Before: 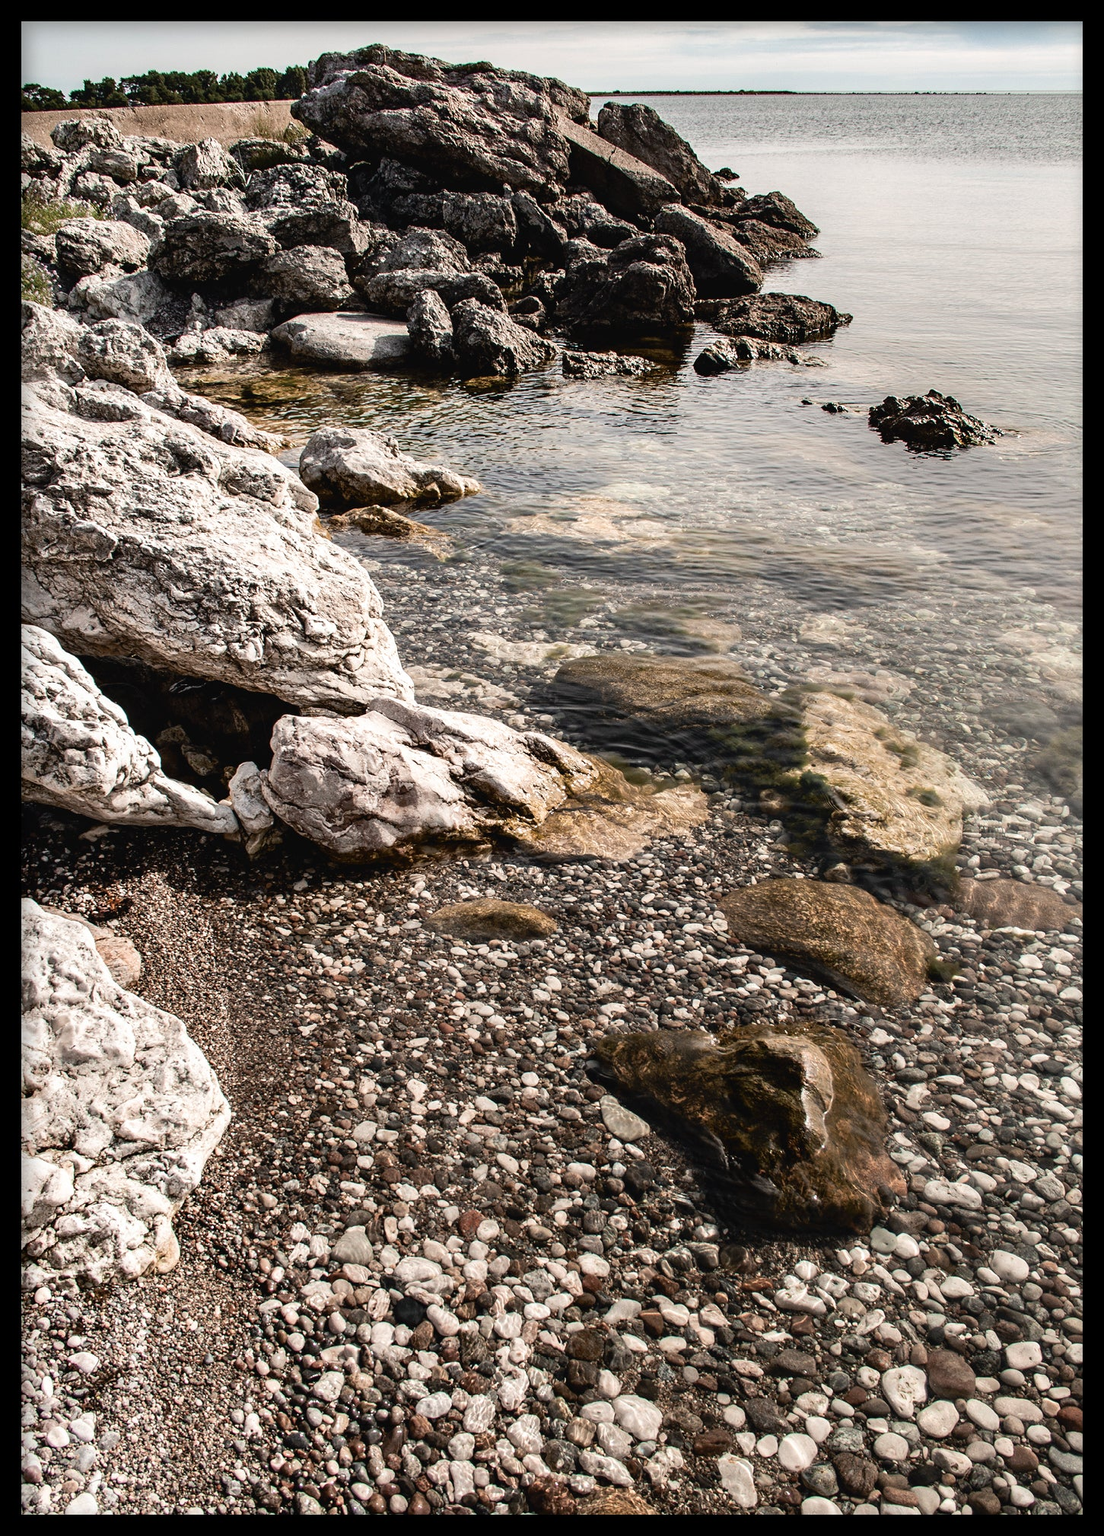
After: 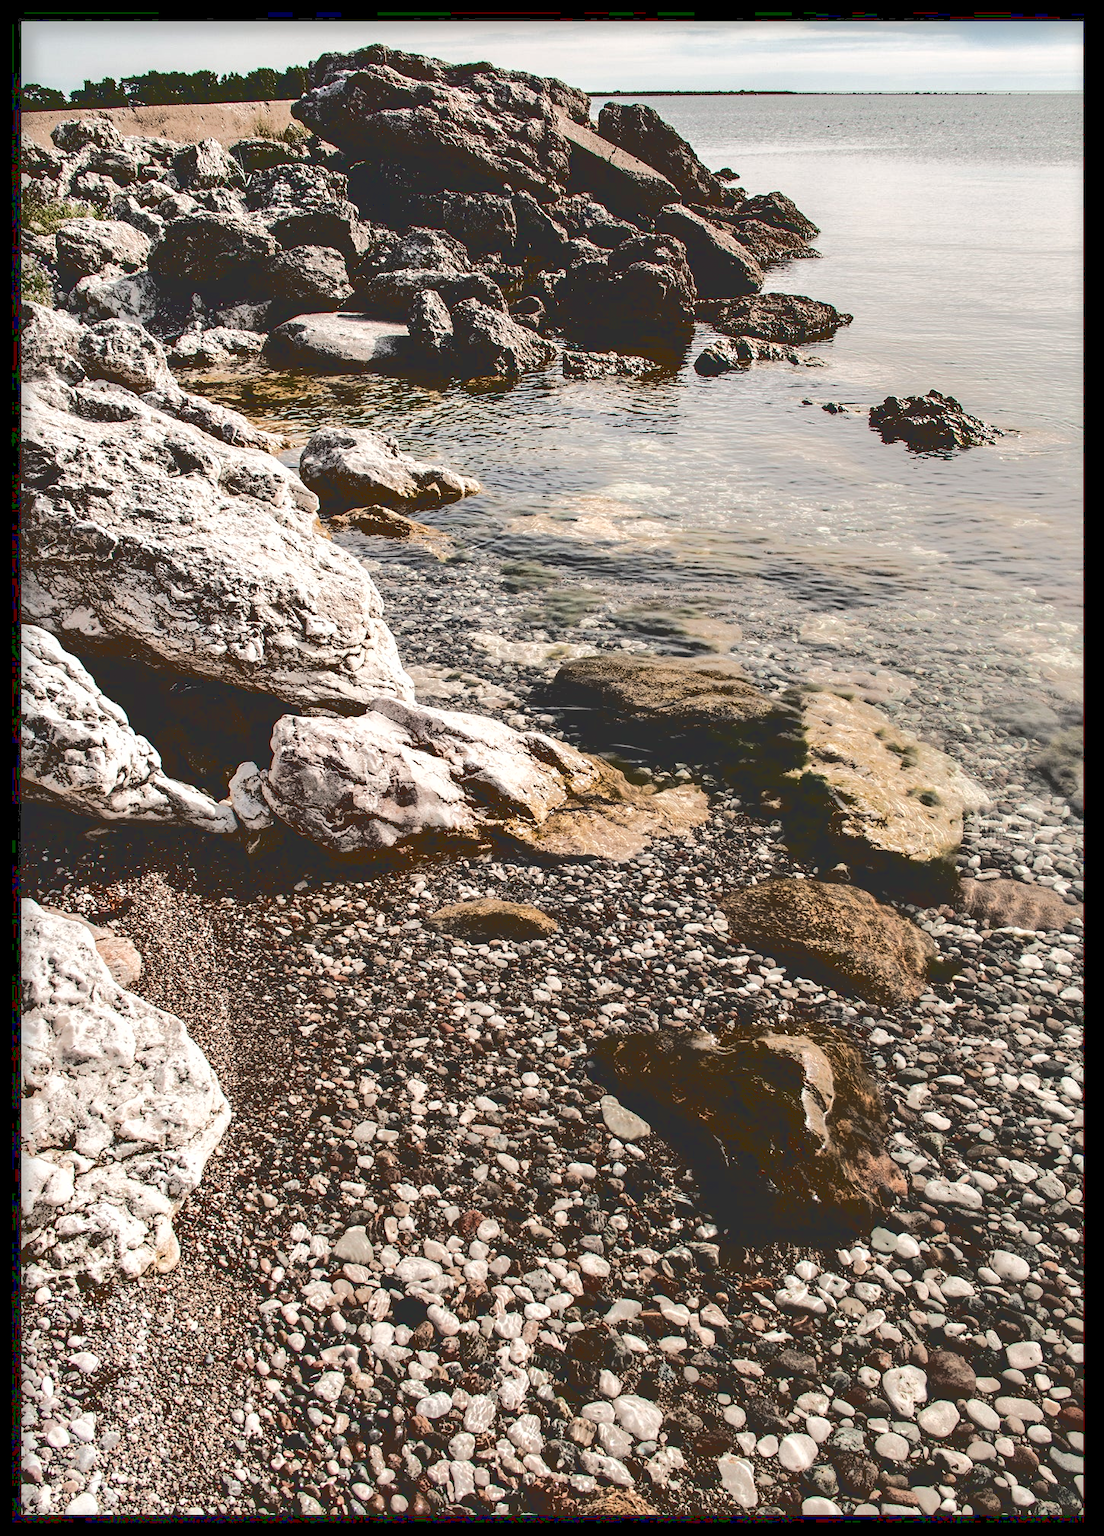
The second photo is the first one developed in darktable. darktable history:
base curve: curves: ch0 [(0.065, 0.026) (0.236, 0.358) (0.53, 0.546) (0.777, 0.841) (0.924, 0.992)], preserve colors average RGB
tone equalizer: on, module defaults
